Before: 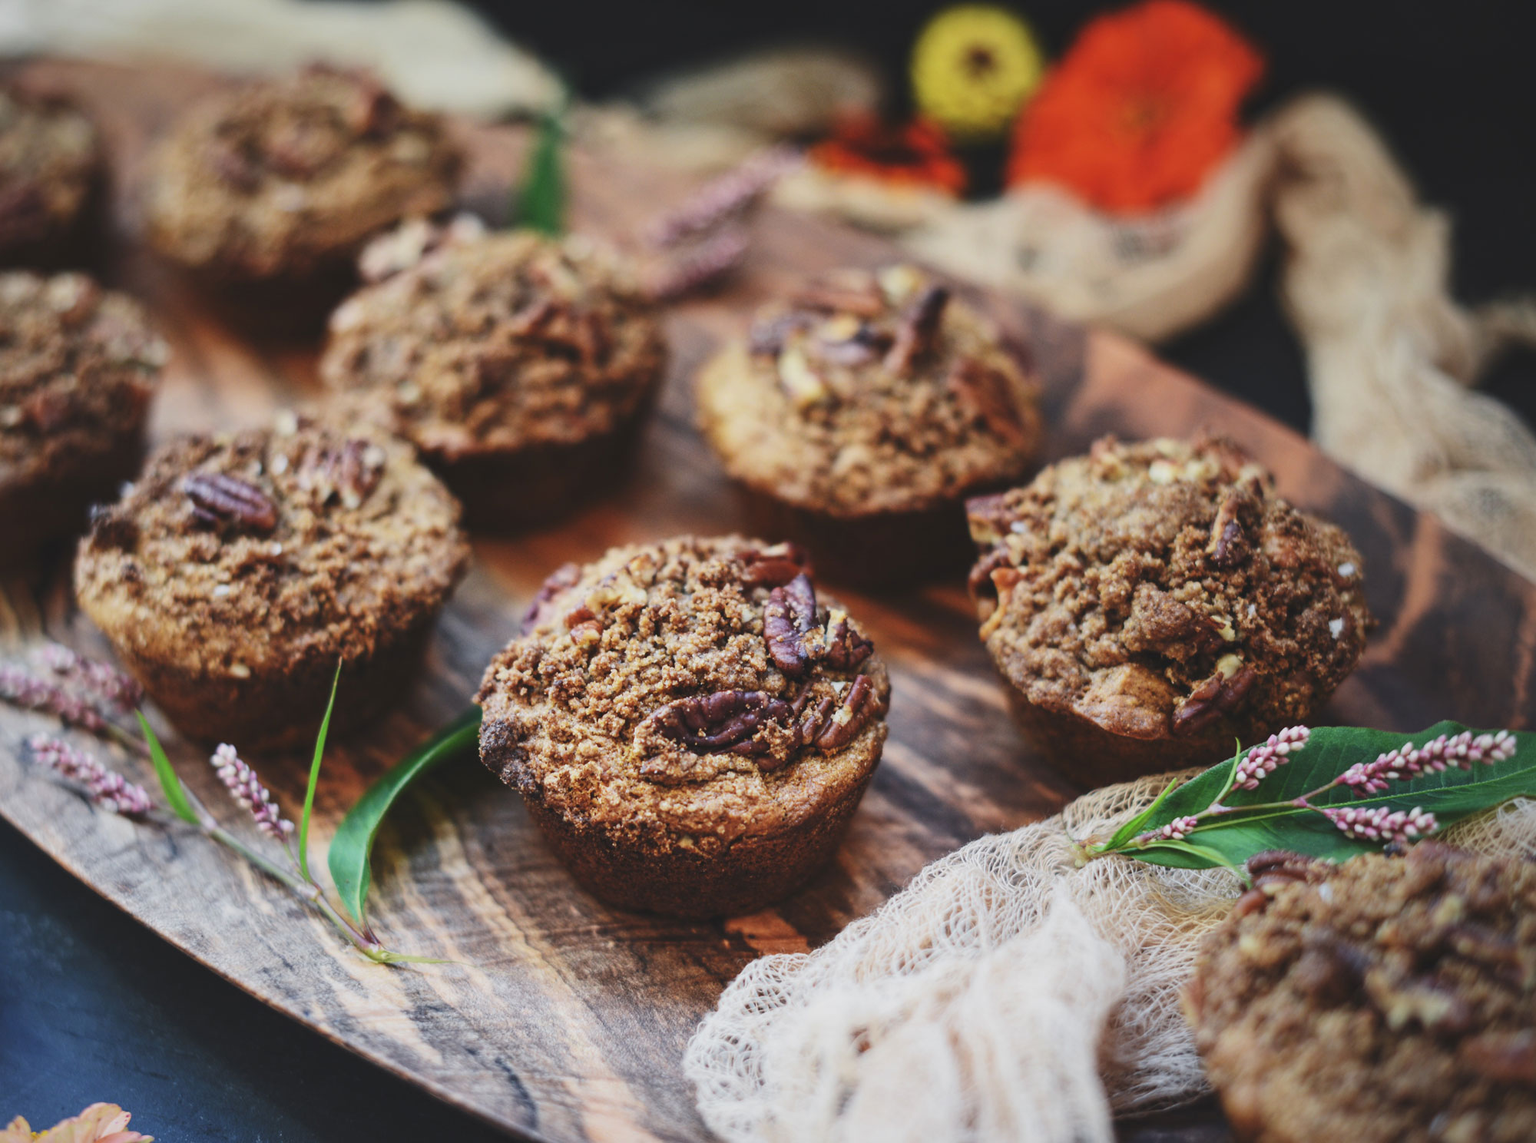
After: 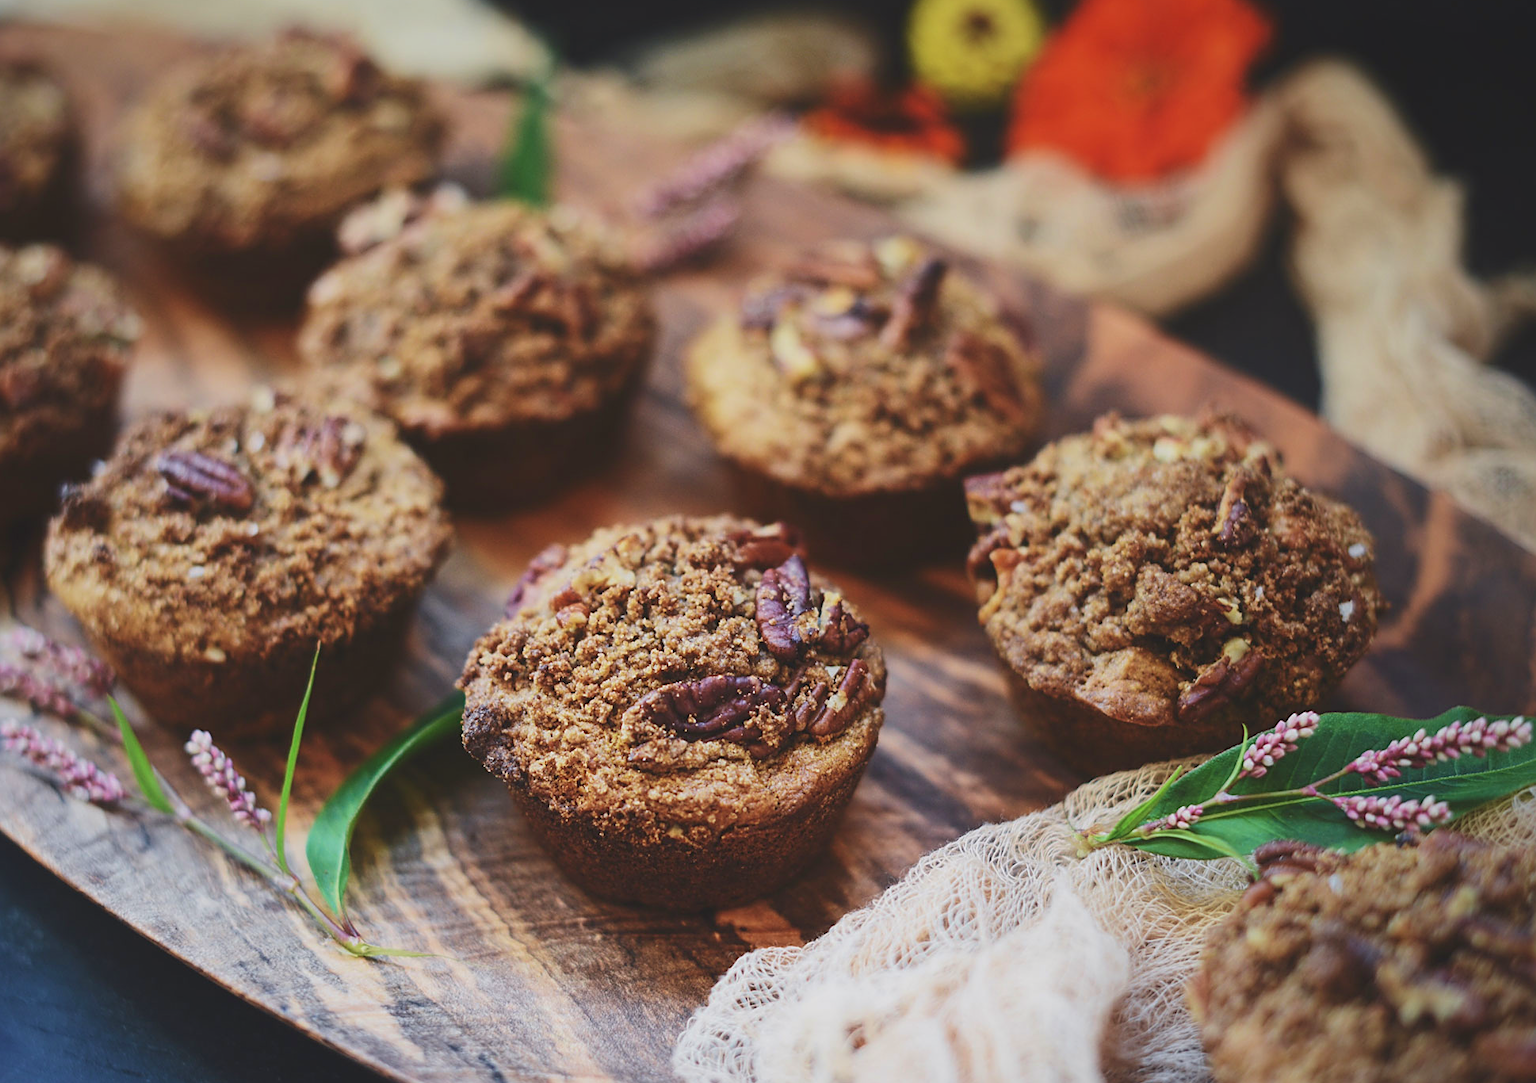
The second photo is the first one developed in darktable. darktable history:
velvia: on, module defaults
contrast equalizer: octaves 7, y [[0.6 ×6], [0.55 ×6], [0 ×6], [0 ×6], [0 ×6]], mix -0.307
crop: left 2.081%, top 3.19%, right 1.009%, bottom 4.877%
sharpen: on, module defaults
